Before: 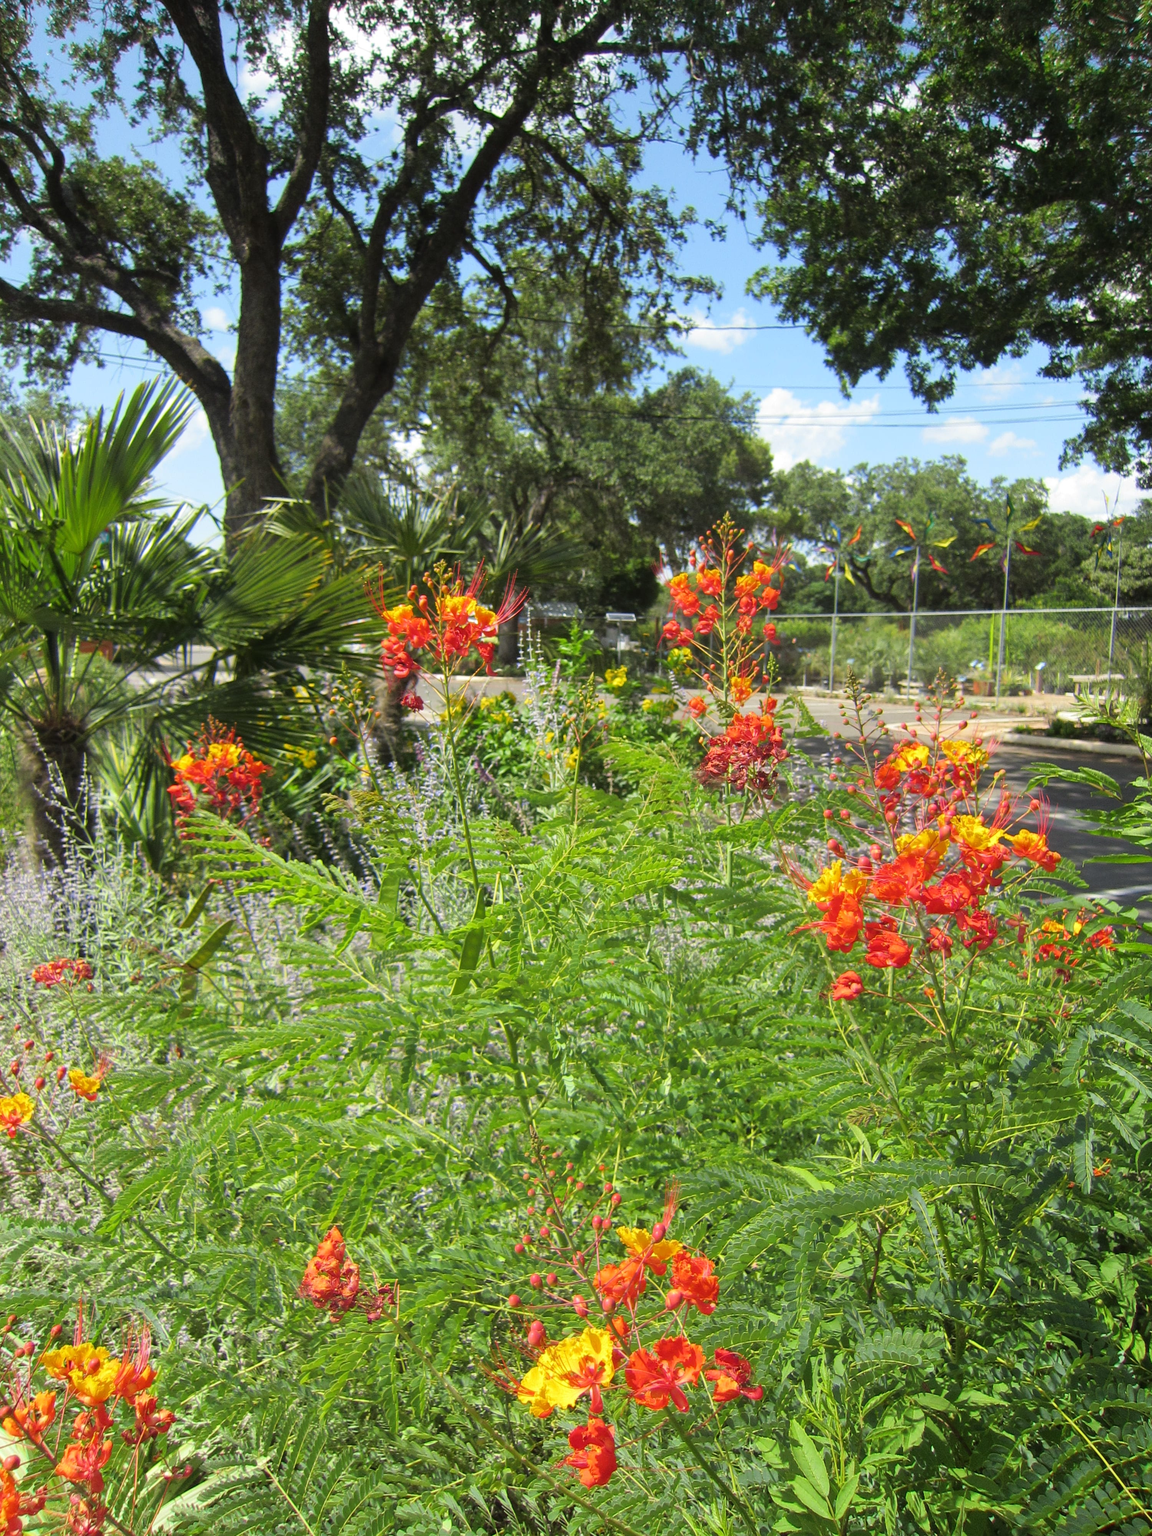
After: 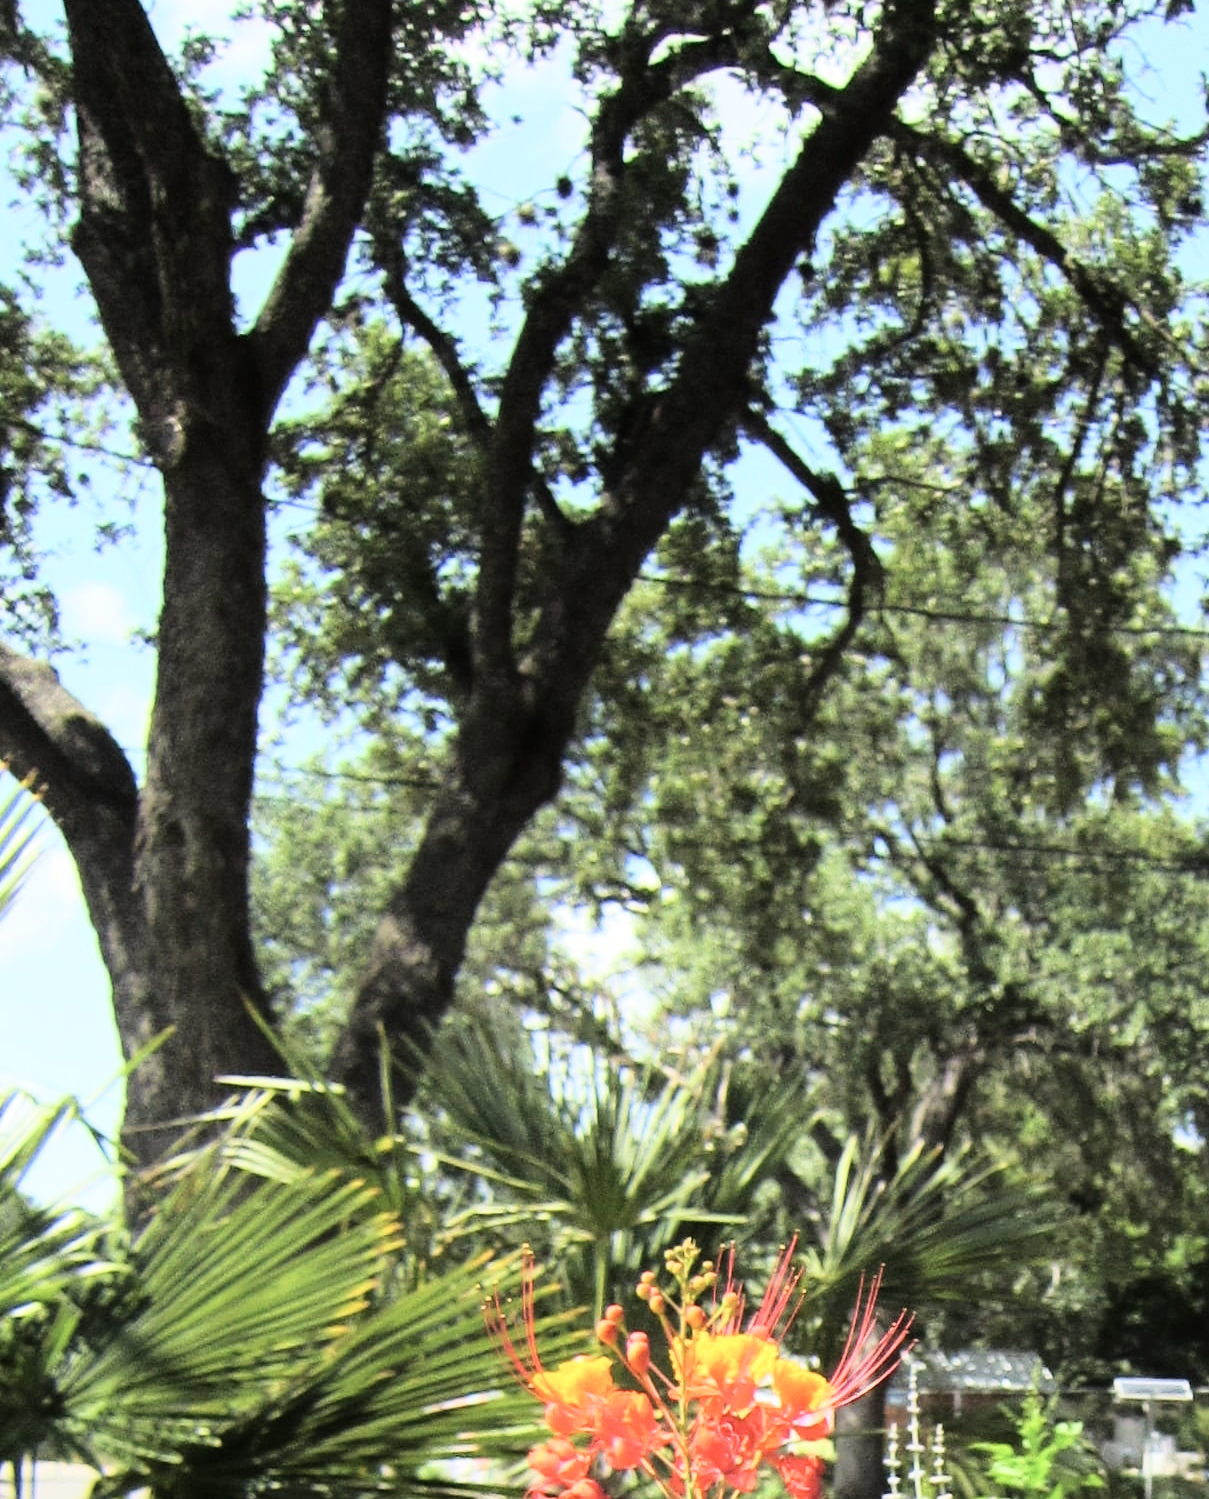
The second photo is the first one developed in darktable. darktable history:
contrast brightness saturation: contrast 0.057, brightness -0.01, saturation -0.249
crop: left 15.49%, top 5.451%, right 44.177%, bottom 57.058%
base curve: curves: ch0 [(0, 0) (0, 0.001) (0.001, 0.001) (0.004, 0.002) (0.007, 0.004) (0.015, 0.013) (0.033, 0.045) (0.052, 0.096) (0.075, 0.17) (0.099, 0.241) (0.163, 0.42) (0.219, 0.55) (0.259, 0.616) (0.327, 0.722) (0.365, 0.765) (0.522, 0.873) (0.547, 0.881) (0.689, 0.919) (0.826, 0.952) (1, 1)]
